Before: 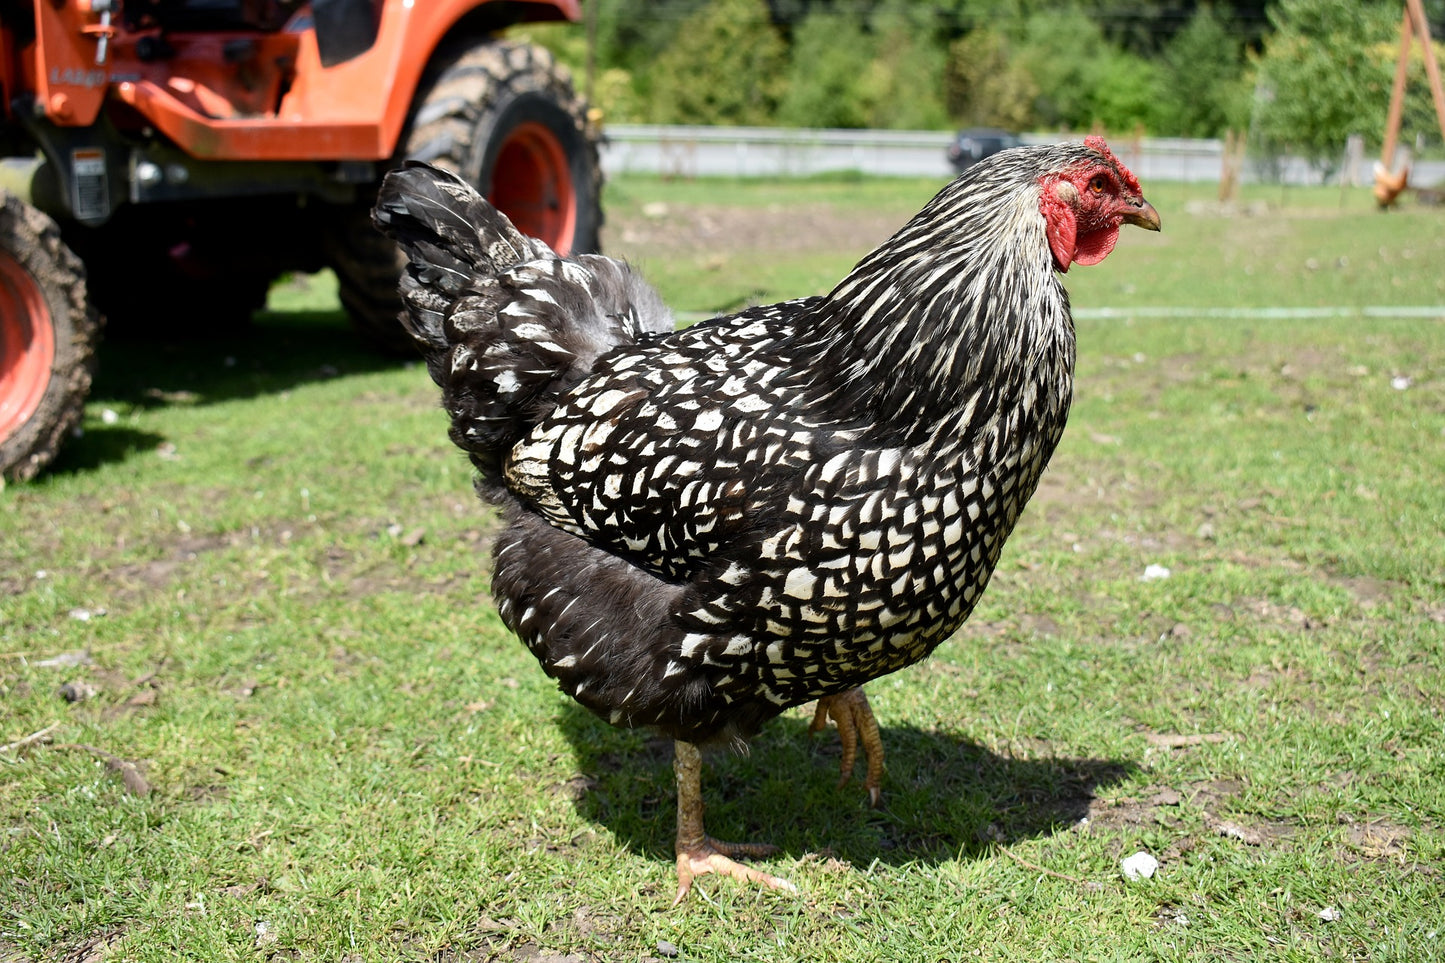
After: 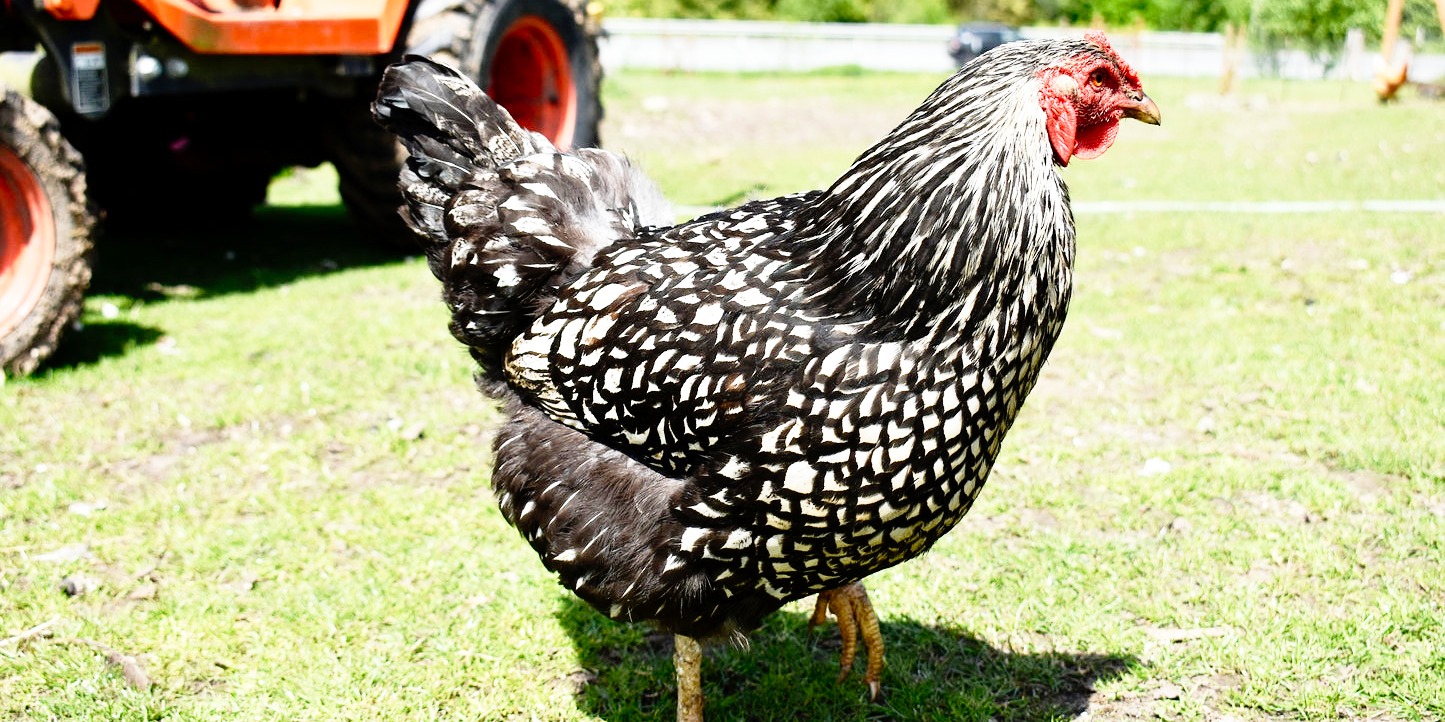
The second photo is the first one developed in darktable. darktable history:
crop: top 11.038%, bottom 13.962%
rotate and perspective: crop left 0, crop top 0
base curve: curves: ch0 [(0, 0) (0.012, 0.01) (0.073, 0.168) (0.31, 0.711) (0.645, 0.957) (1, 1)], preserve colors none
